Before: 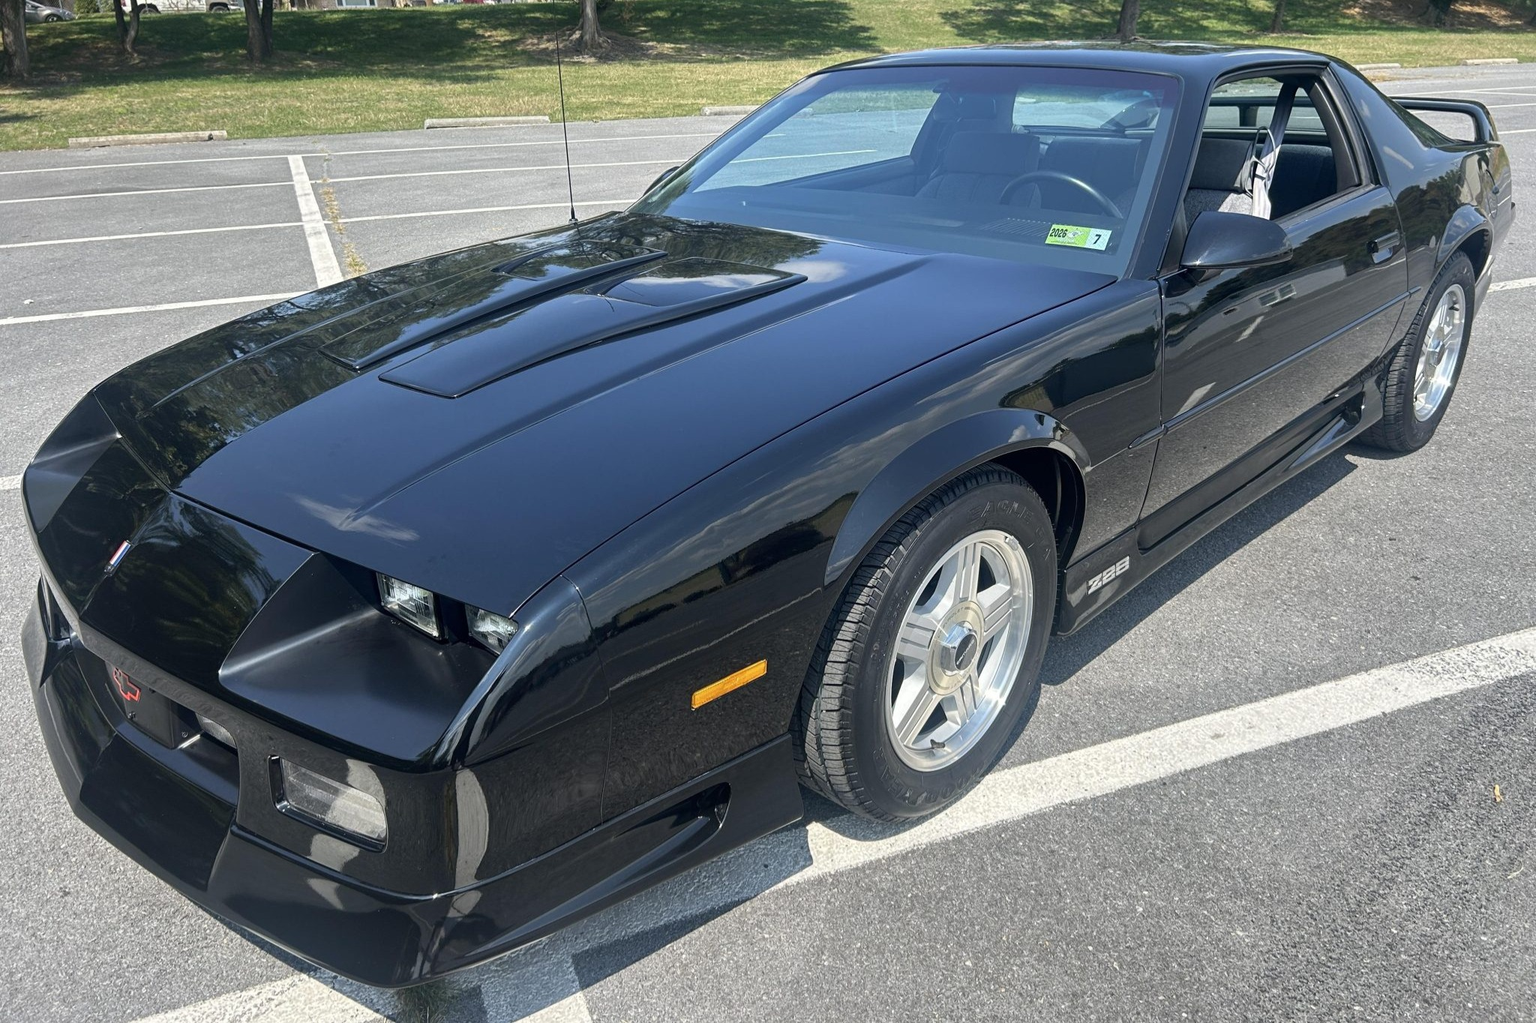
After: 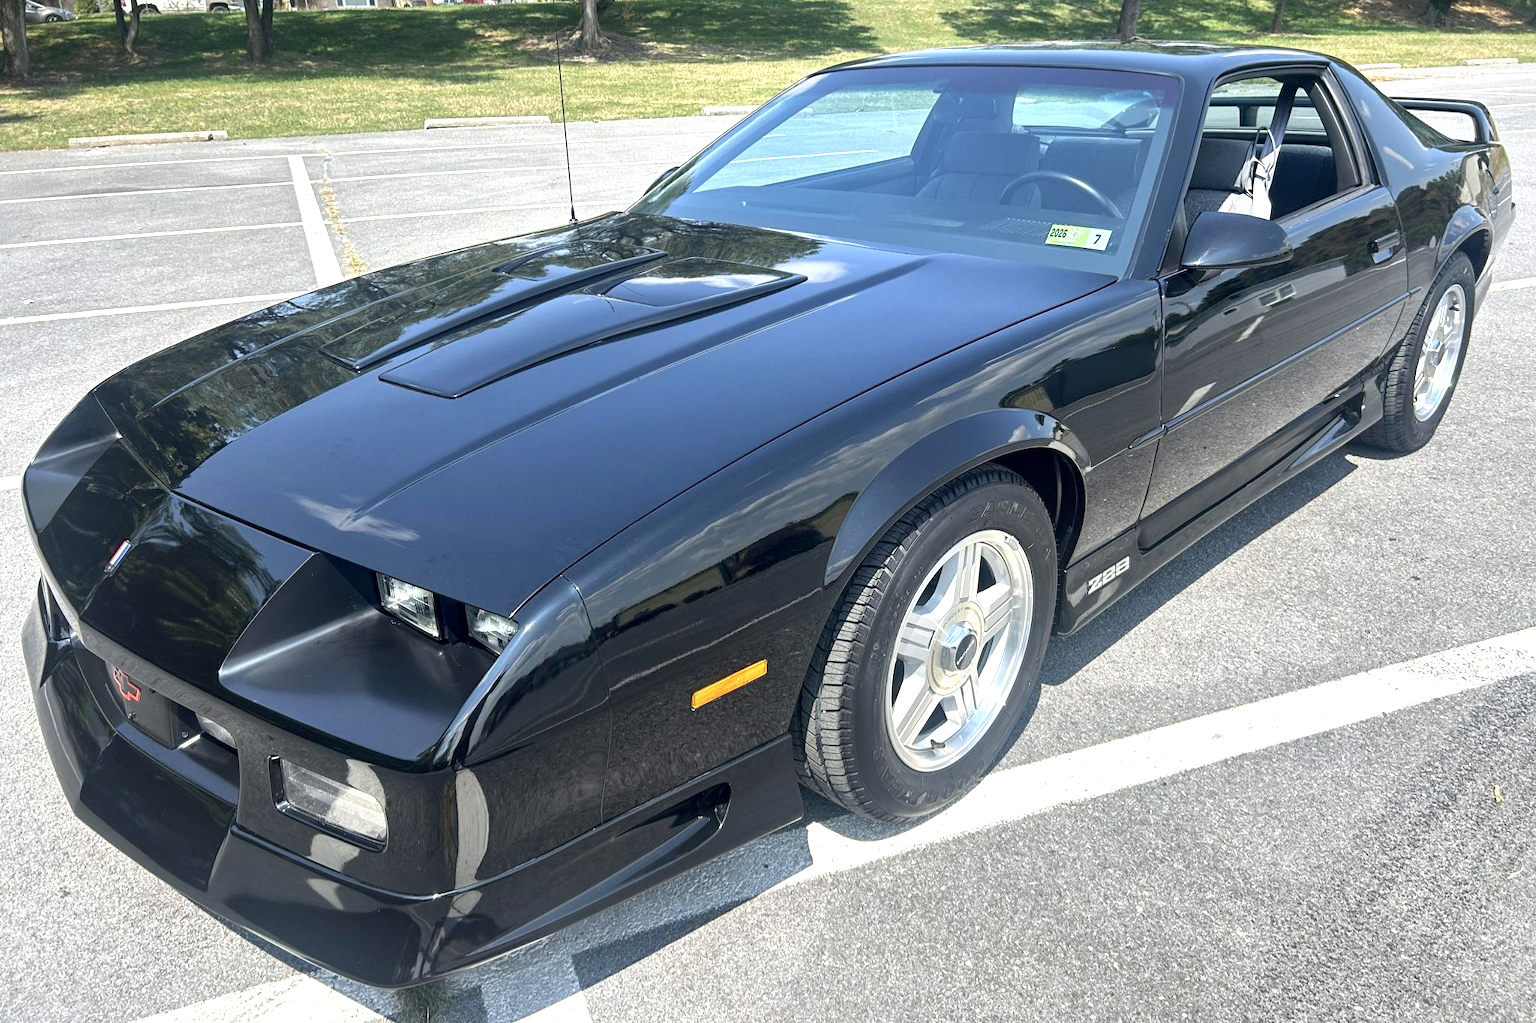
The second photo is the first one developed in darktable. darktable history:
local contrast: mode bilateral grid, contrast 20, coarseness 50, detail 120%, midtone range 0.2
exposure: black level correction 0, exposure 0.7 EV, compensate exposure bias true, compensate highlight preservation false
color calibration: illuminant same as pipeline (D50), x 0.346, y 0.359, temperature 5002.42 K
